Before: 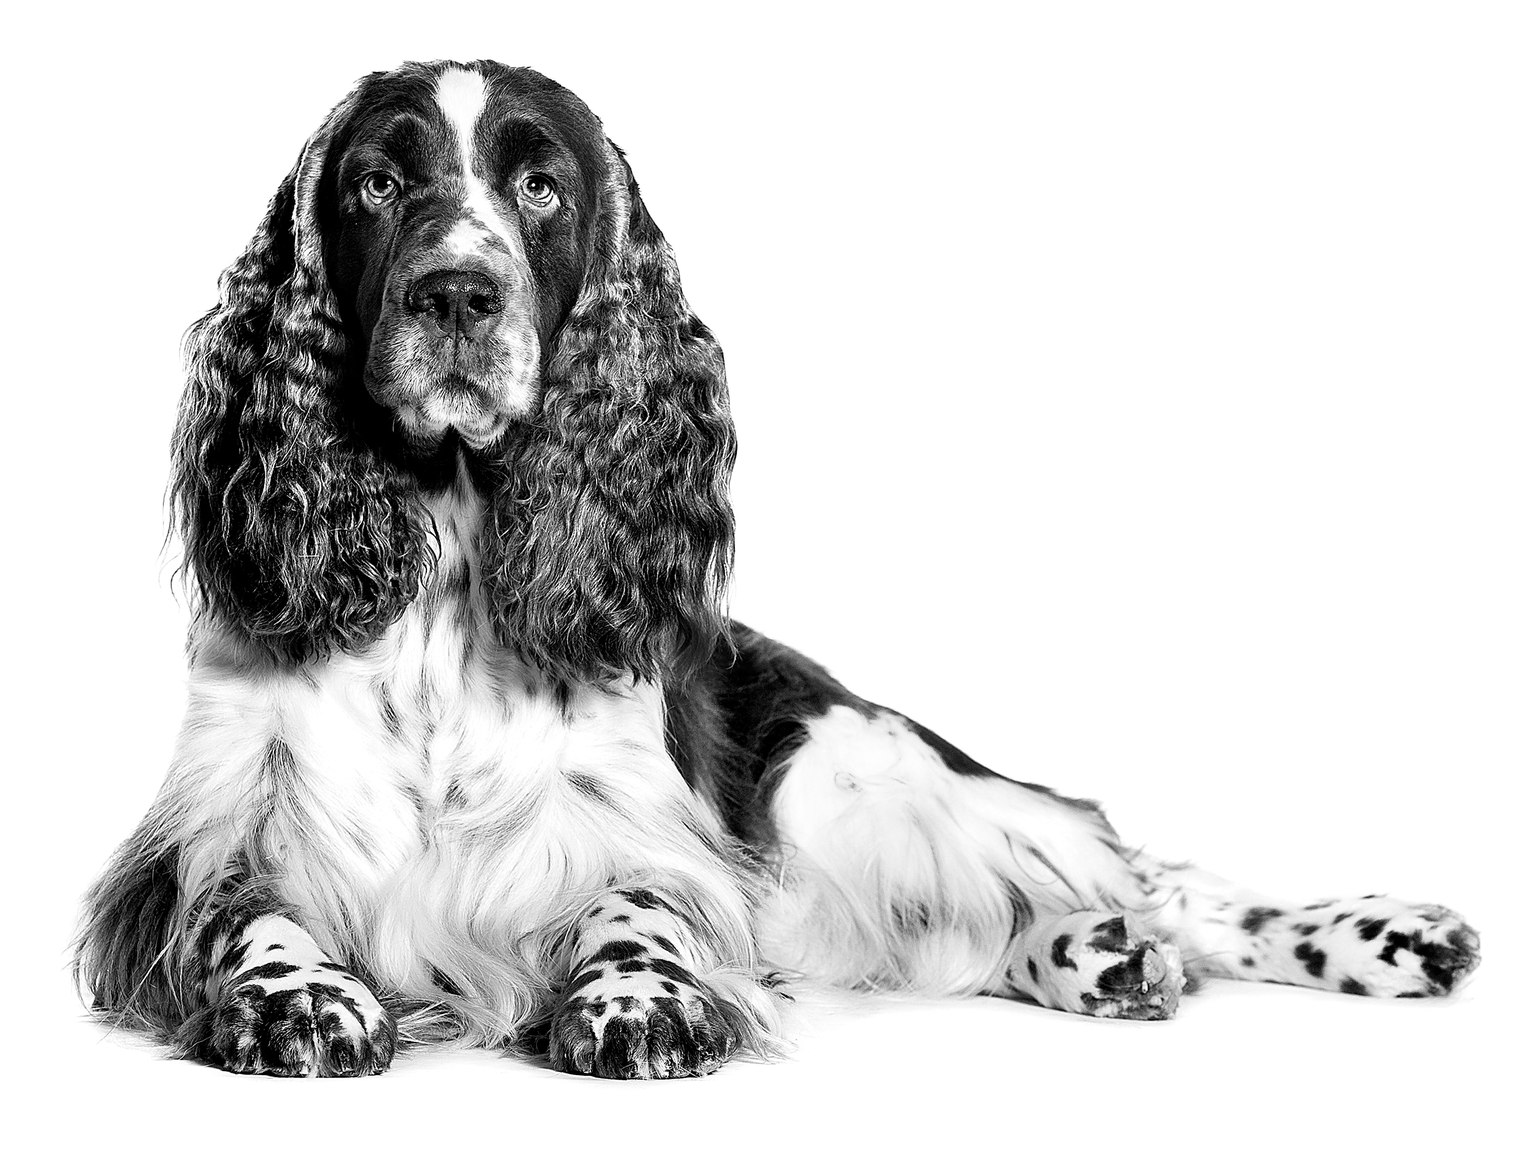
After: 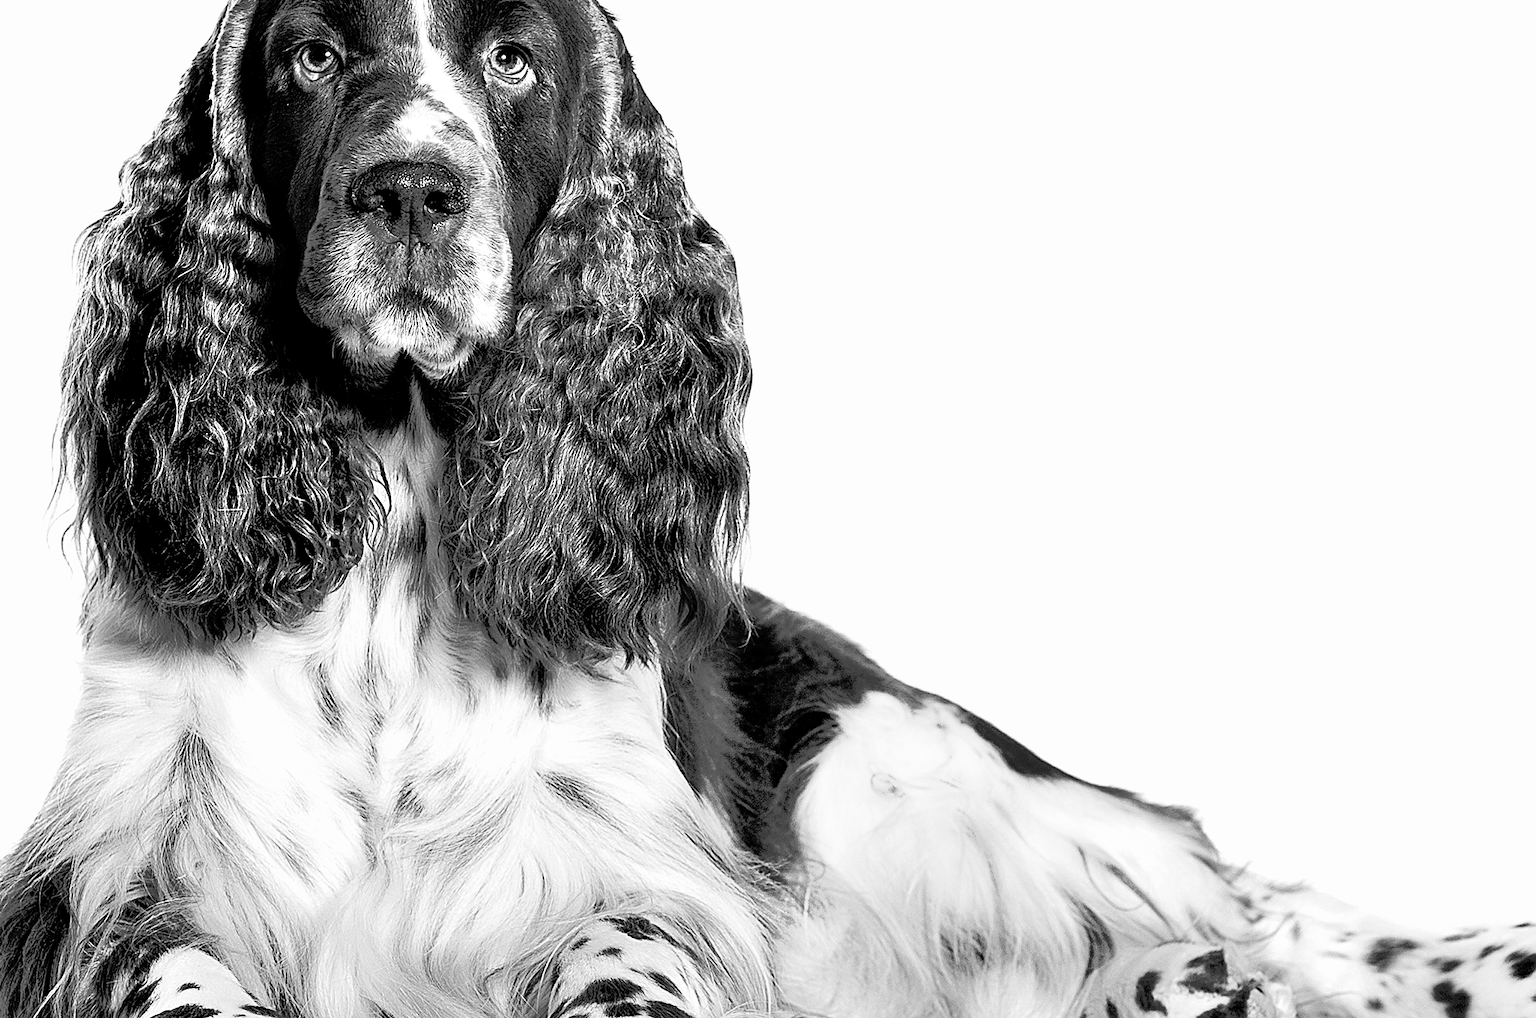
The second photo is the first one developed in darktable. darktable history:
crop: left 7.844%, top 12.053%, right 10.13%, bottom 15.43%
tone equalizer: -8 EV -0.512 EV, -7 EV -0.32 EV, -6 EV -0.109 EV, -5 EV 0.43 EV, -4 EV 0.949 EV, -3 EV 0.813 EV, -2 EV -0.011 EV, -1 EV 0.127 EV, +0 EV -0.029 EV
